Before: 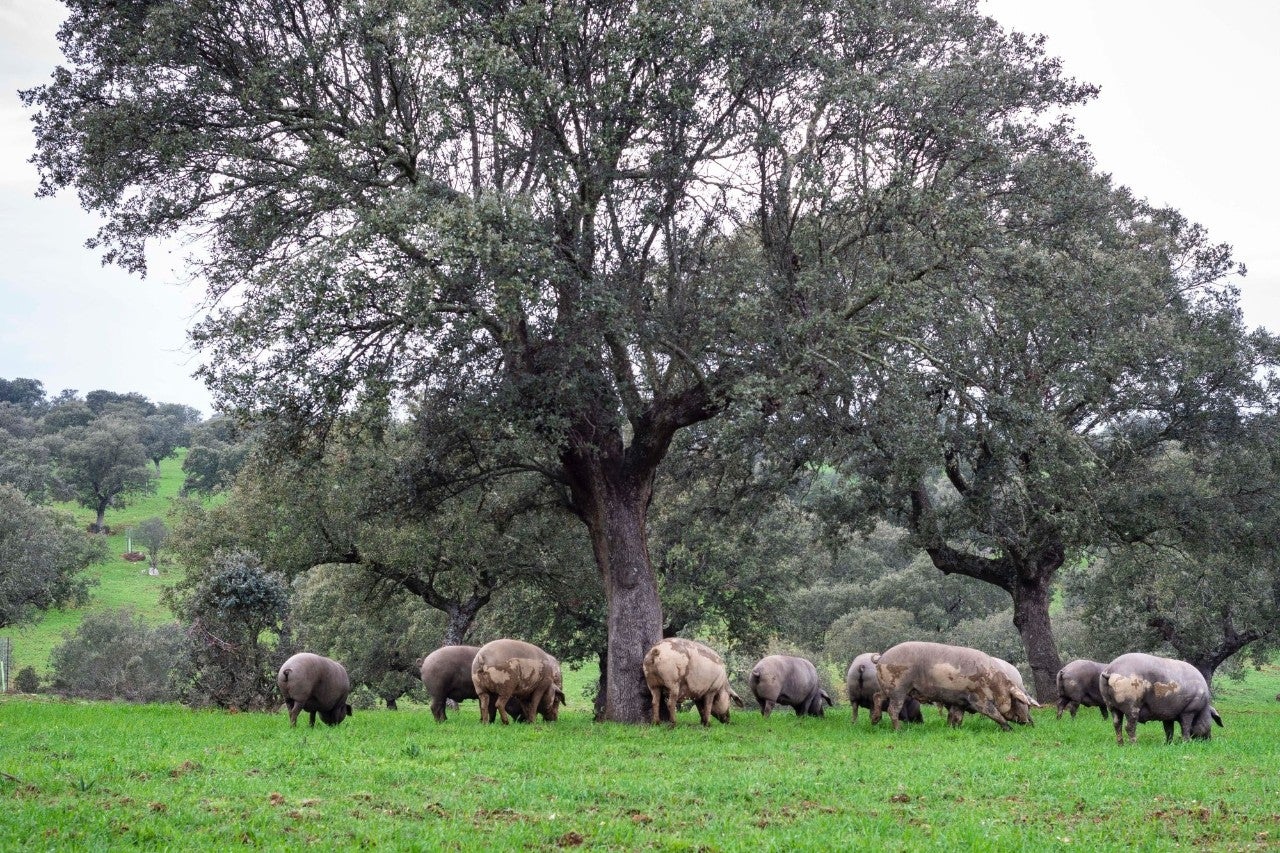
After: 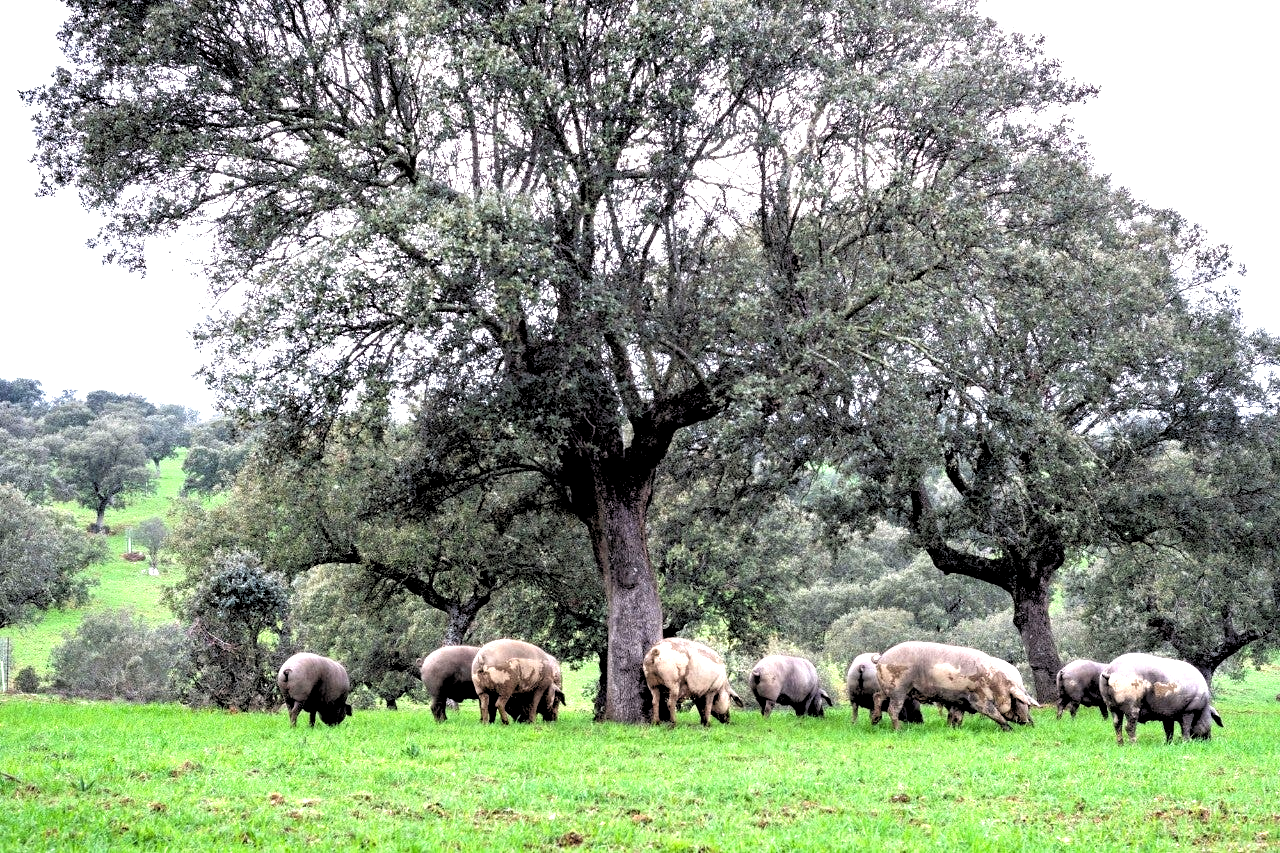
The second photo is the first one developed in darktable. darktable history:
rgb levels: levels [[0.034, 0.472, 0.904], [0, 0.5, 1], [0, 0.5, 1]]
exposure: black level correction 0.001, exposure 1 EV, compensate highlight preservation false
